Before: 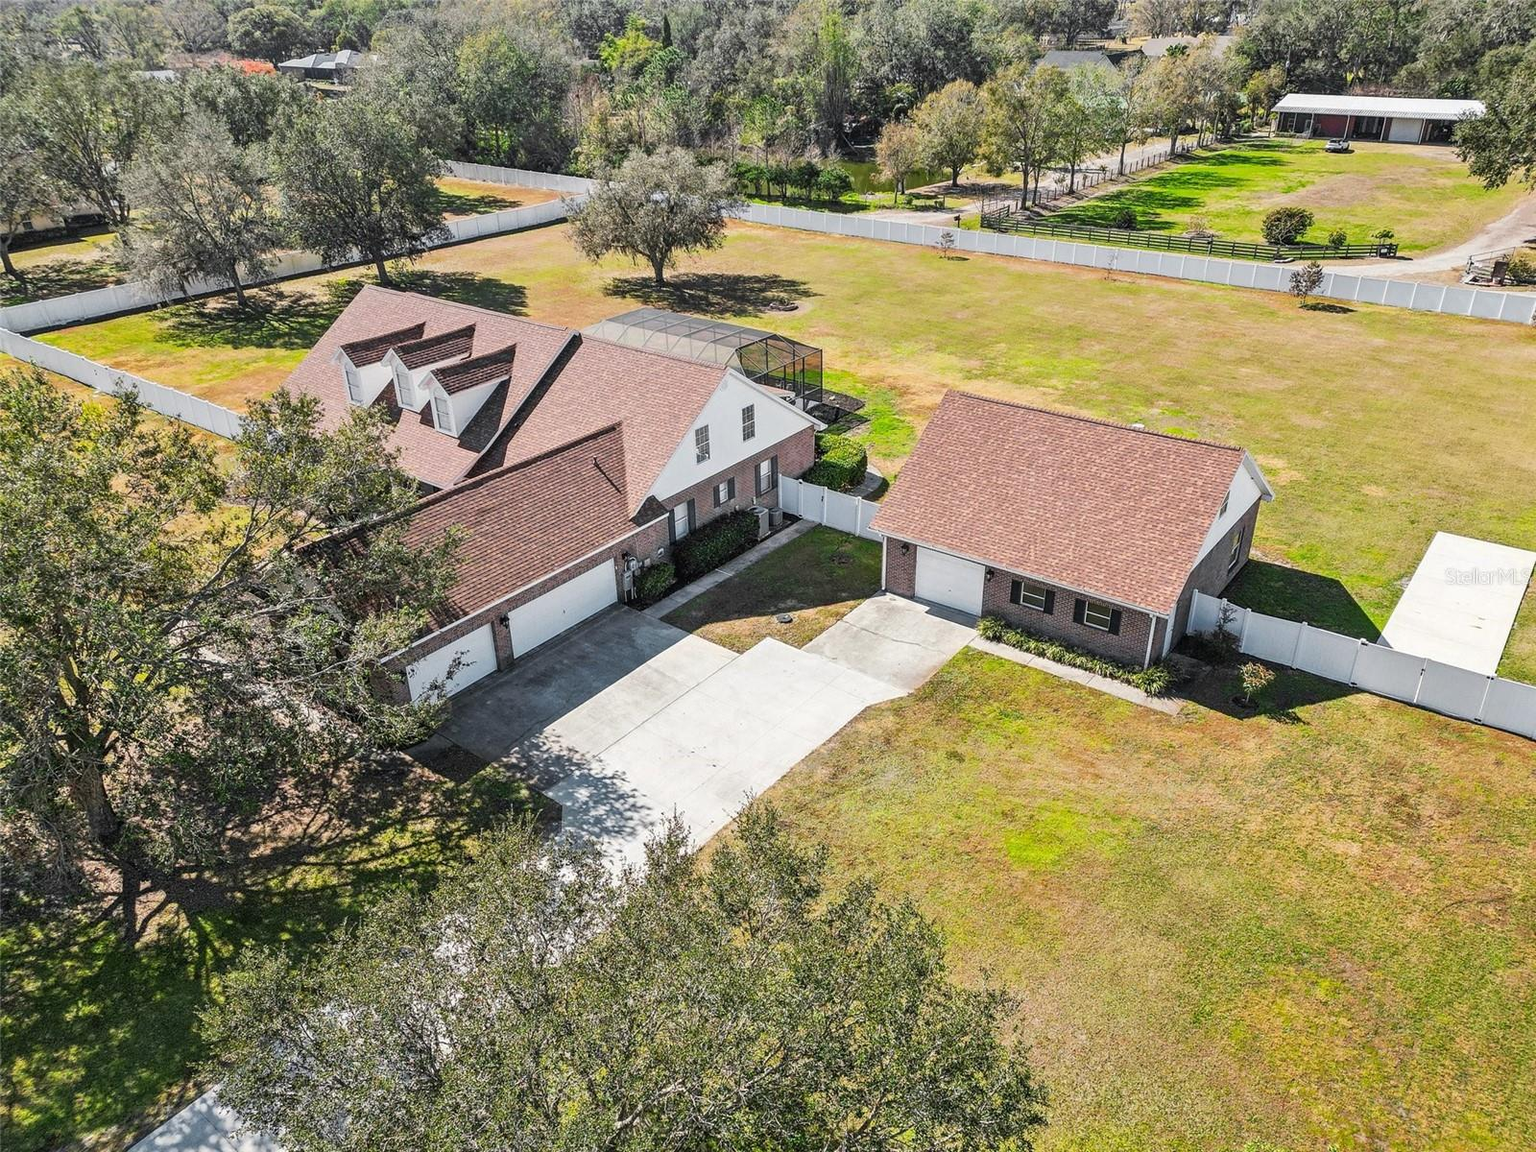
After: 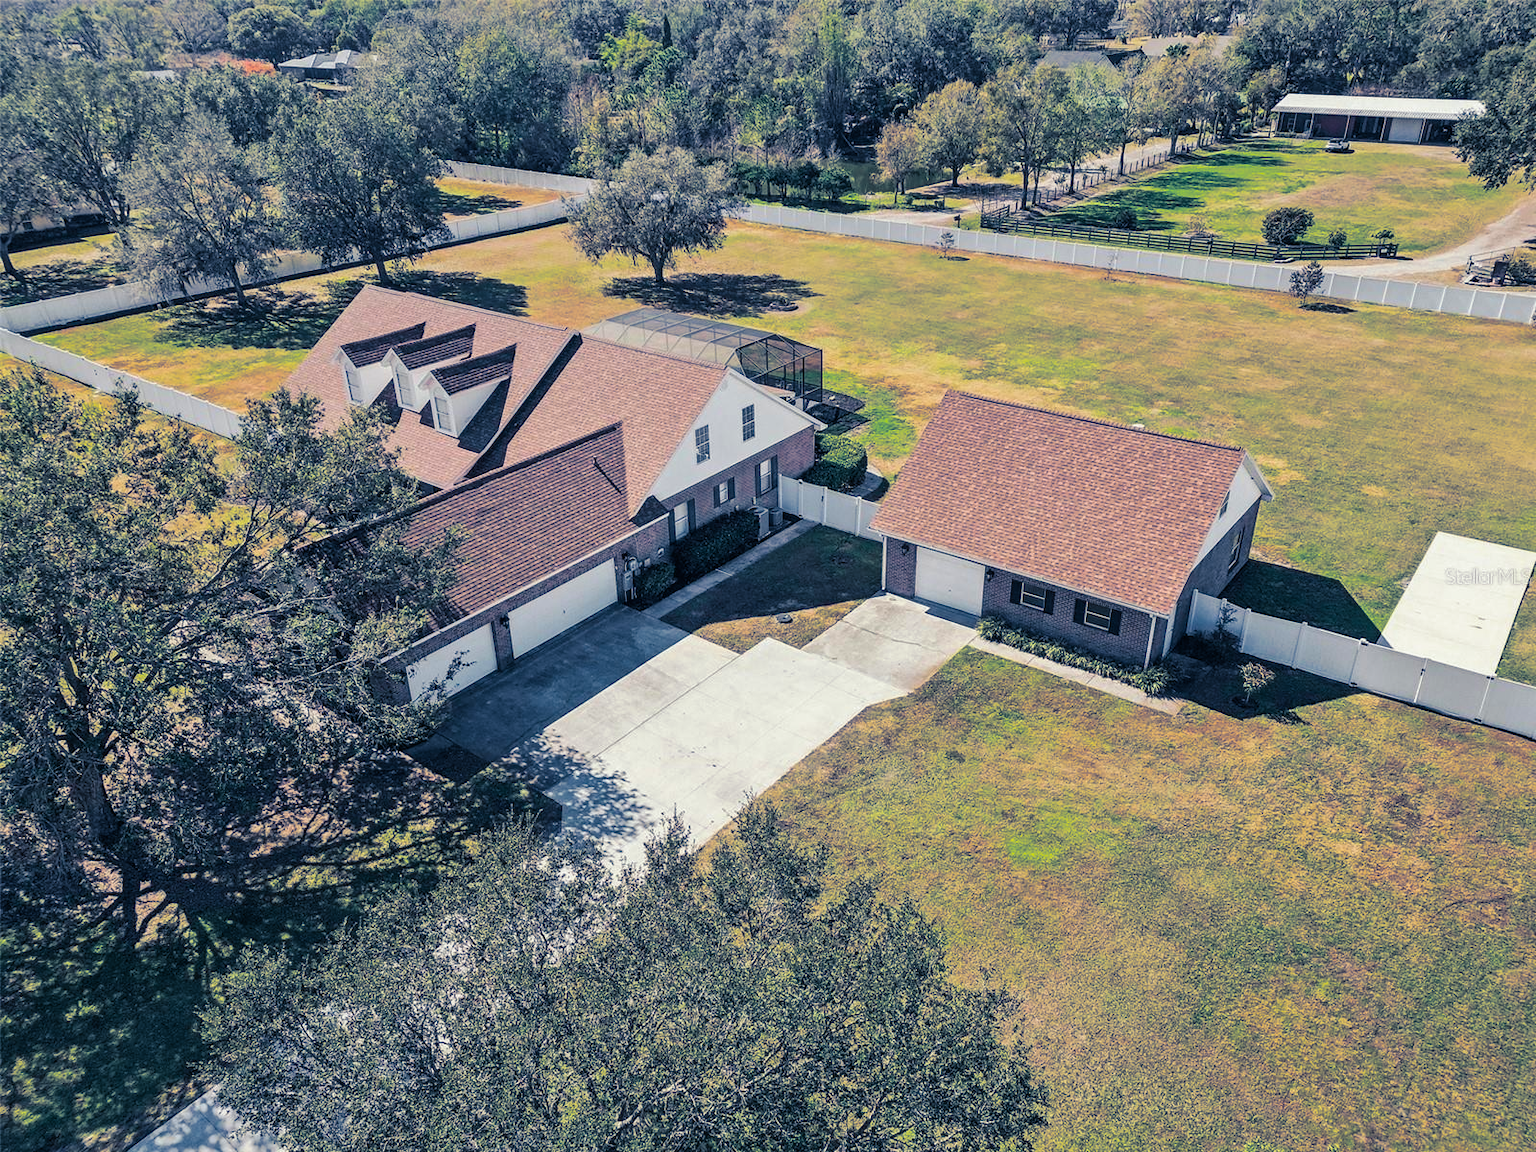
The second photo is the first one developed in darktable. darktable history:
shadows and highlights: shadows -20, white point adjustment -2, highlights -35
velvia: strength 15%
rgb levels: preserve colors max RGB
split-toning: shadows › hue 226.8°, shadows › saturation 0.84
